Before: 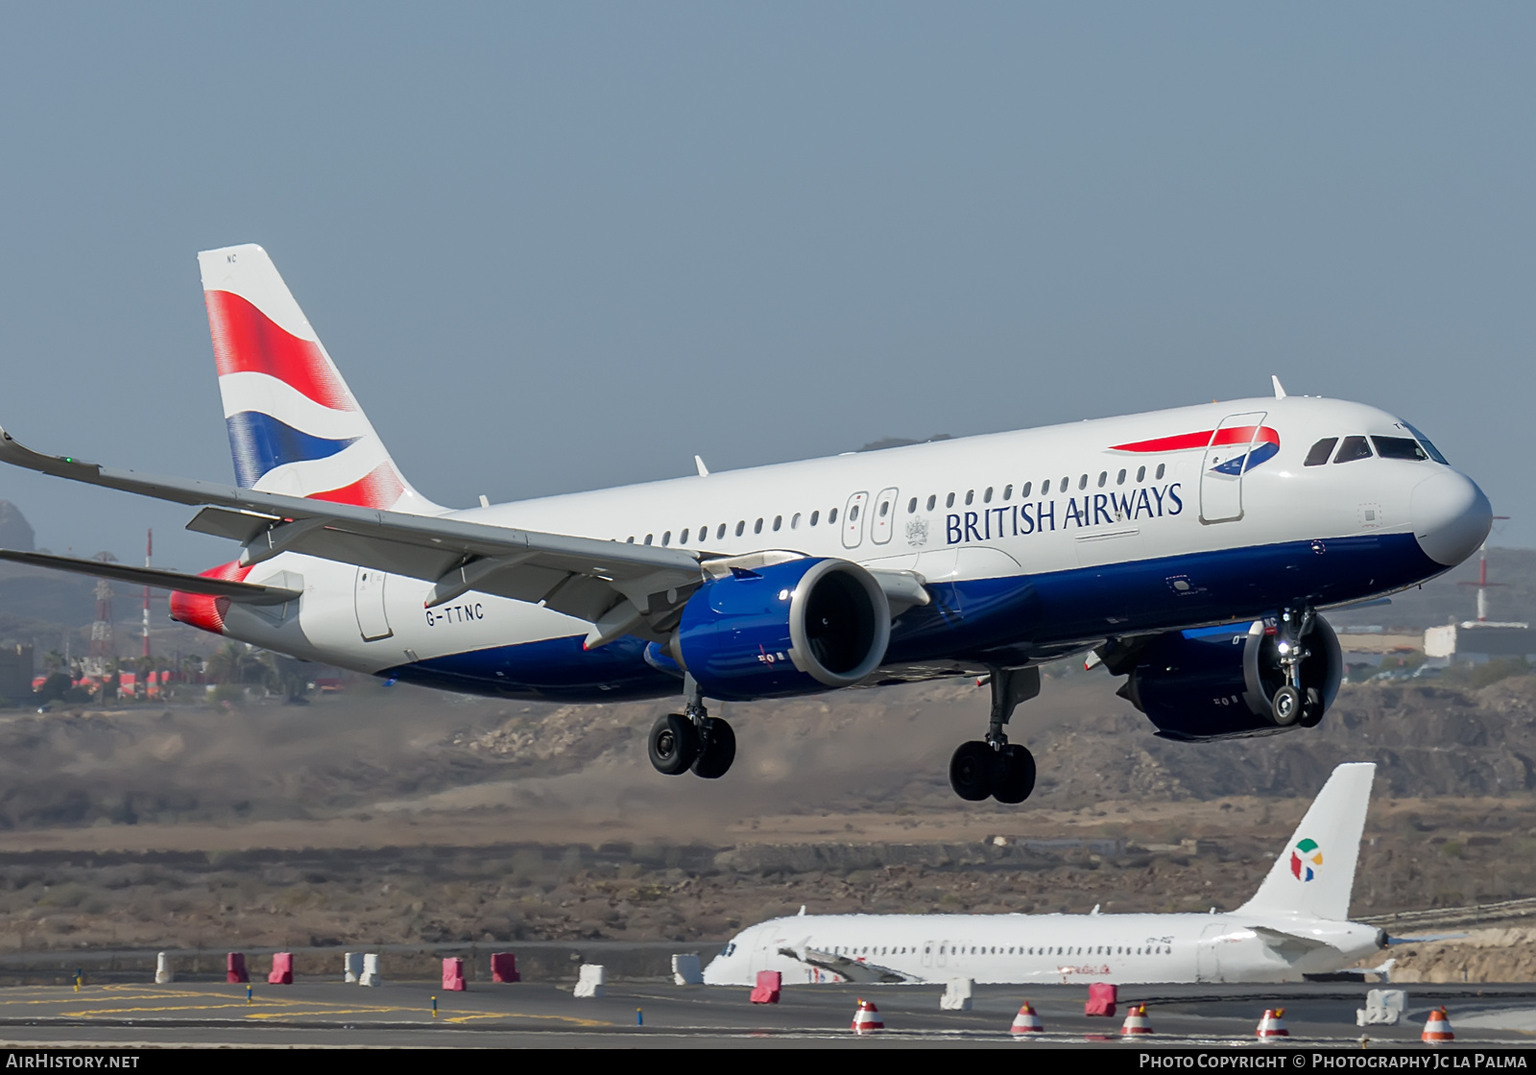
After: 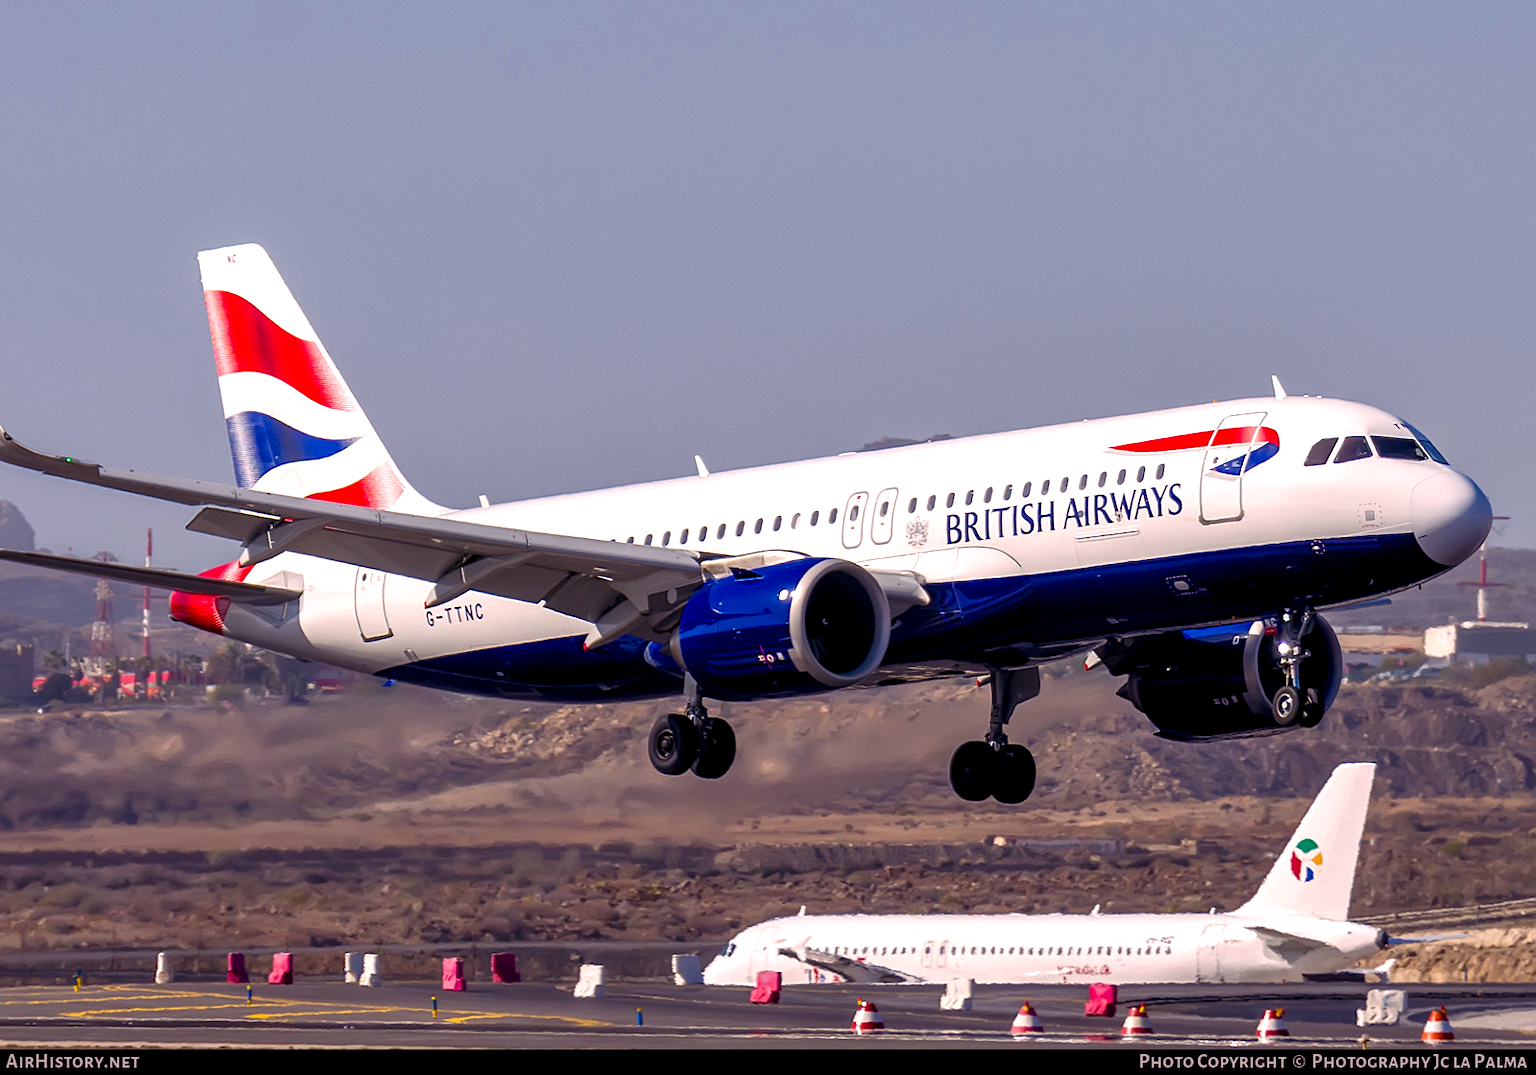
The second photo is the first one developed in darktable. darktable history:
color correction: highlights a* 12.39, highlights b* 5.54
color balance rgb: shadows lift › luminance 0.539%, shadows lift › chroma 6.77%, shadows lift › hue 301.26°, highlights gain › chroma 0.248%, highlights gain › hue 330.11°, linear chroma grading › global chroma 14.43%, perceptual saturation grading › global saturation 20%, perceptual saturation grading › highlights -25.233%, perceptual saturation grading › shadows 50.08%, perceptual brilliance grading › global brilliance 15.538%, perceptual brilliance grading › shadows -35.084%, global vibrance 20%
local contrast: highlights 98%, shadows 89%, detail 160%, midtone range 0.2
